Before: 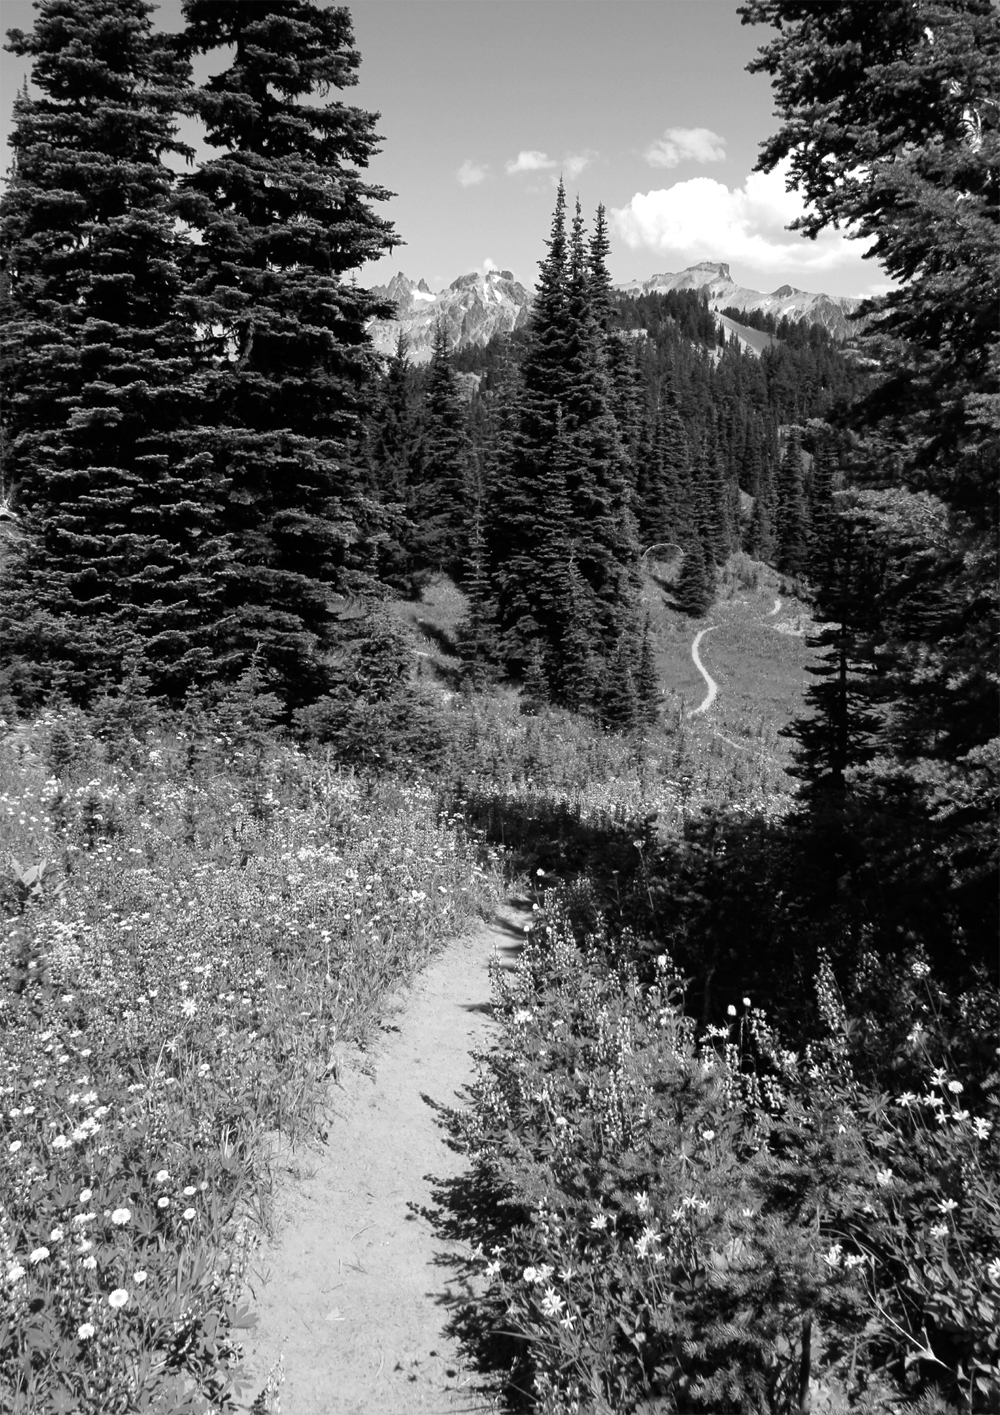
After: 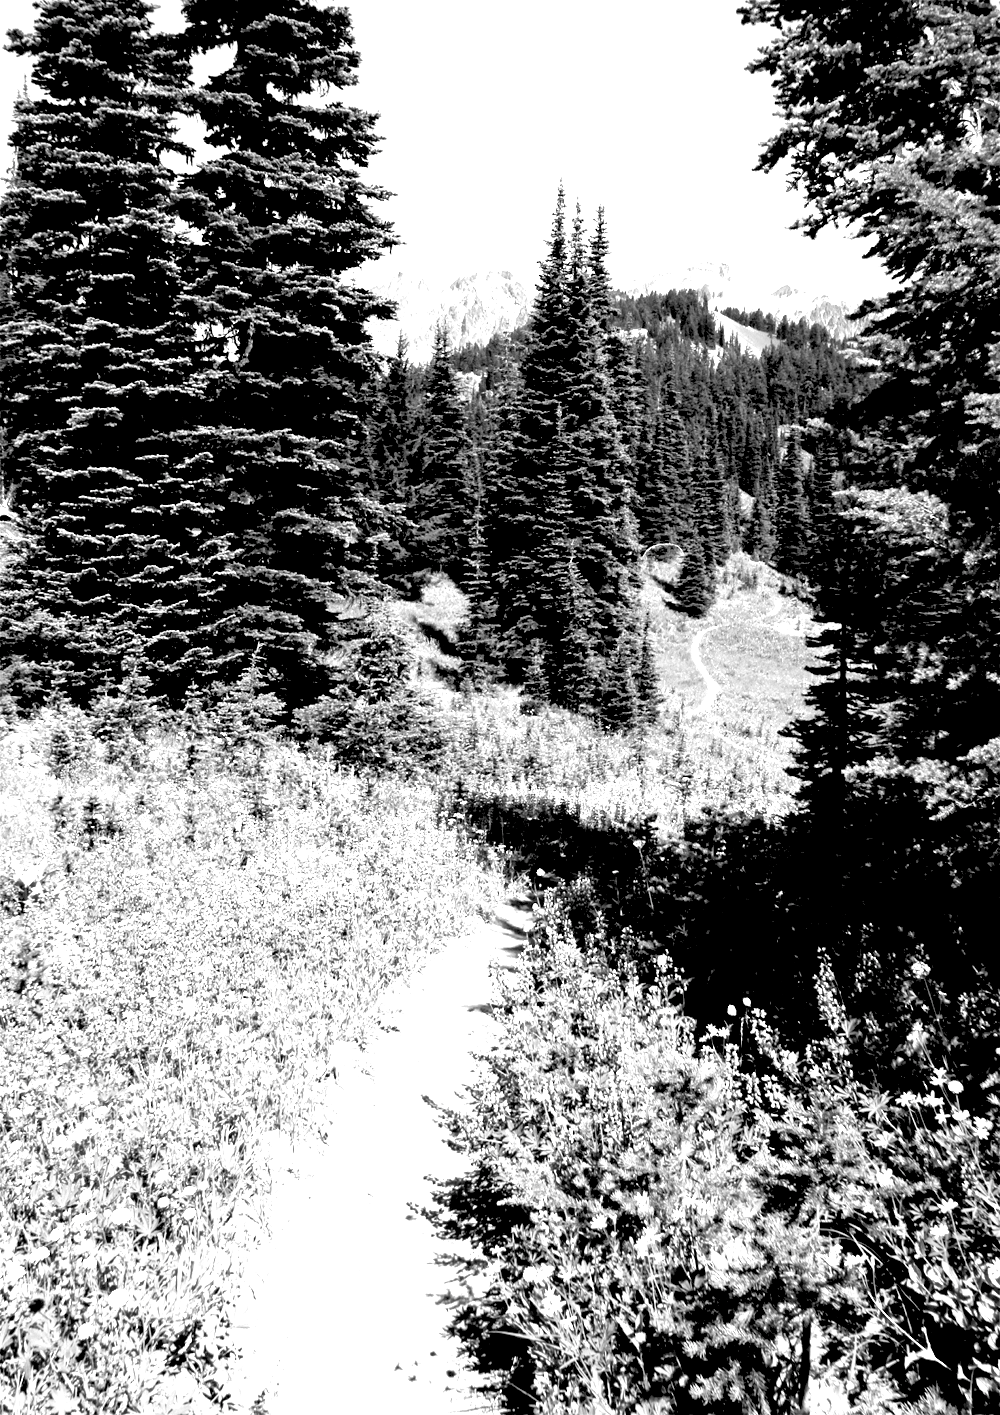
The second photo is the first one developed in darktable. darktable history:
exposure: black level correction 0.016, exposure 1.796 EV, compensate highlight preservation false
